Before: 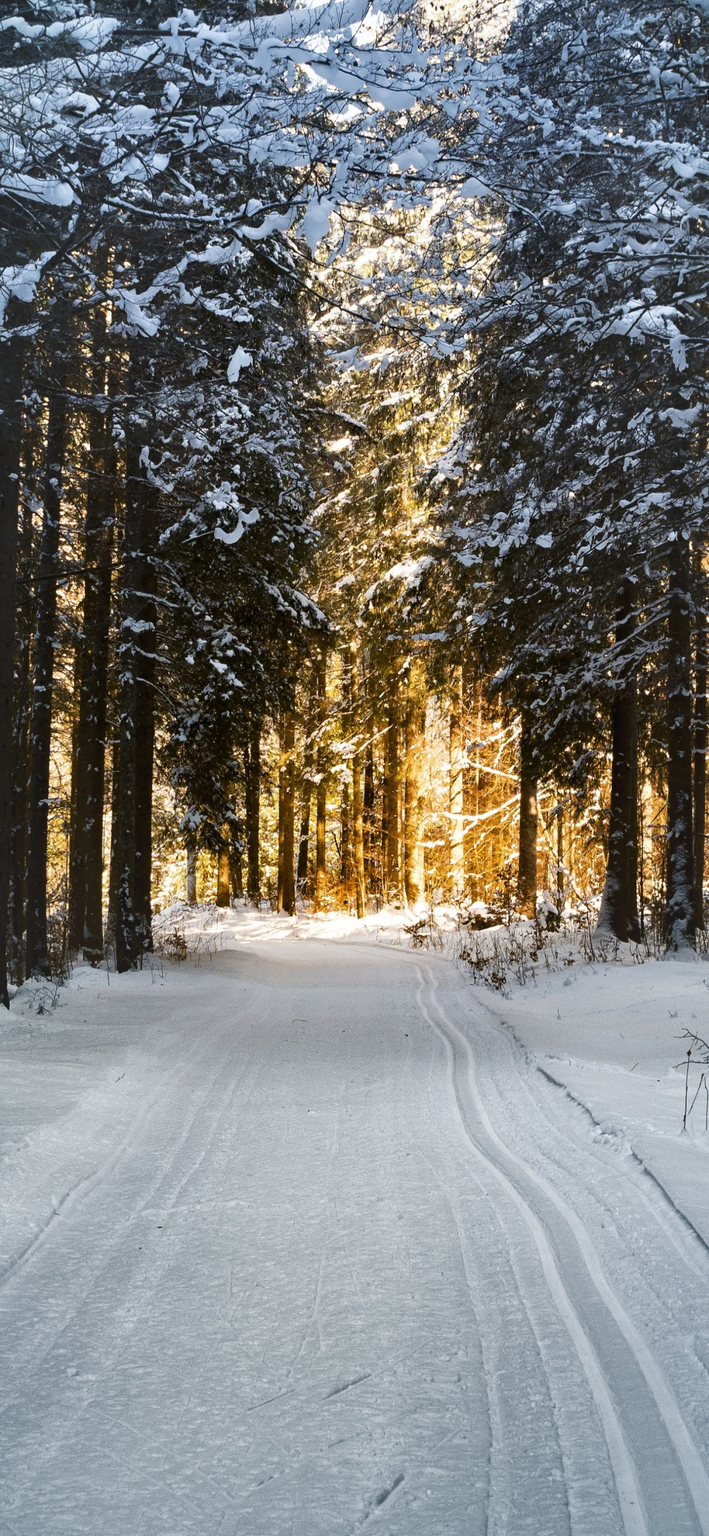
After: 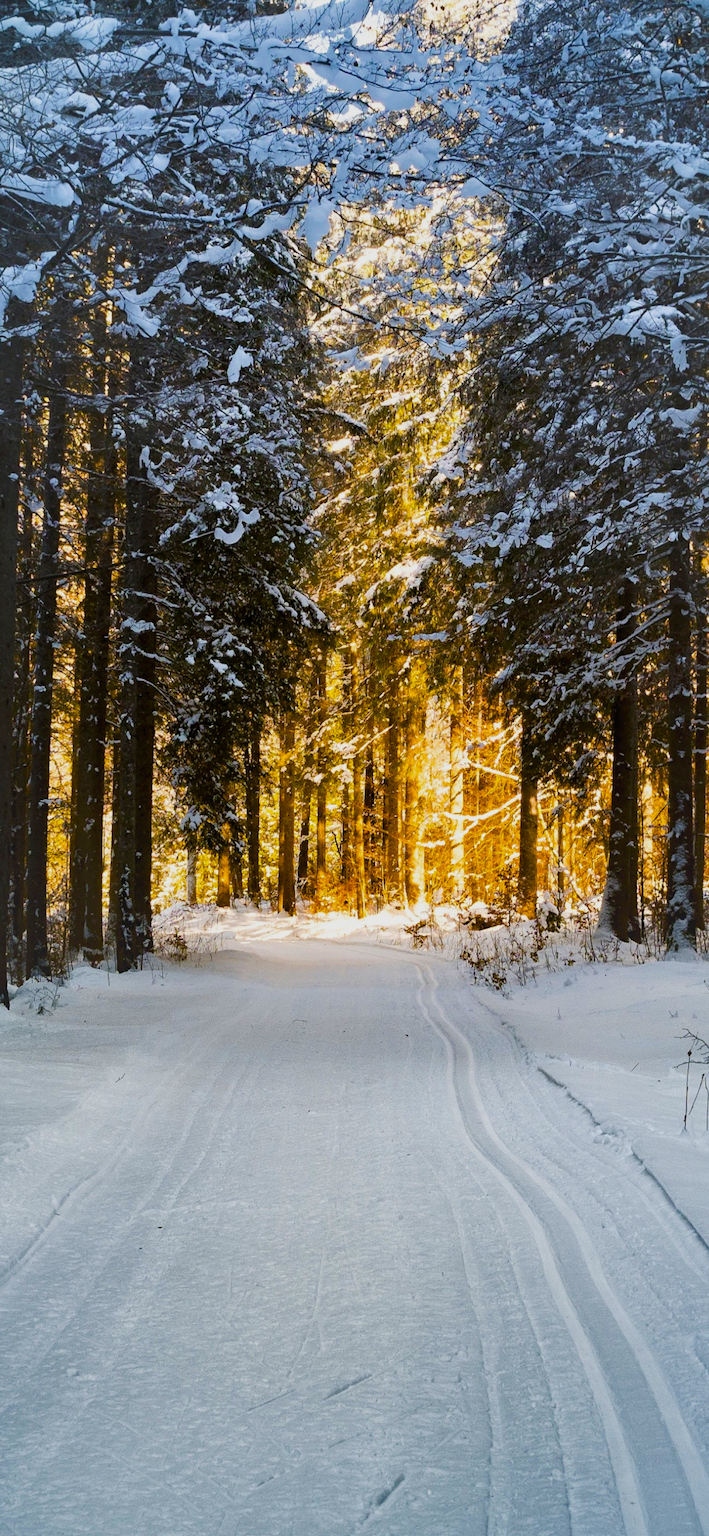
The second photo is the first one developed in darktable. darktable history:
filmic rgb: middle gray luminance 18.42%, black relative exposure -10.5 EV, white relative exposure 3.4 EV, threshold 6 EV, target black luminance 0%, hardness 6.03, latitude 99%, contrast 0.847, shadows ↔ highlights balance 0.505%, add noise in highlights 0, preserve chrominance max RGB, color science v3 (2019), use custom middle-gray values true, iterations of high-quality reconstruction 0, contrast in highlights soft, enable highlight reconstruction true
color balance rgb: perceptual saturation grading › global saturation 36%, perceptual brilliance grading › global brilliance 10%, global vibrance 20%
